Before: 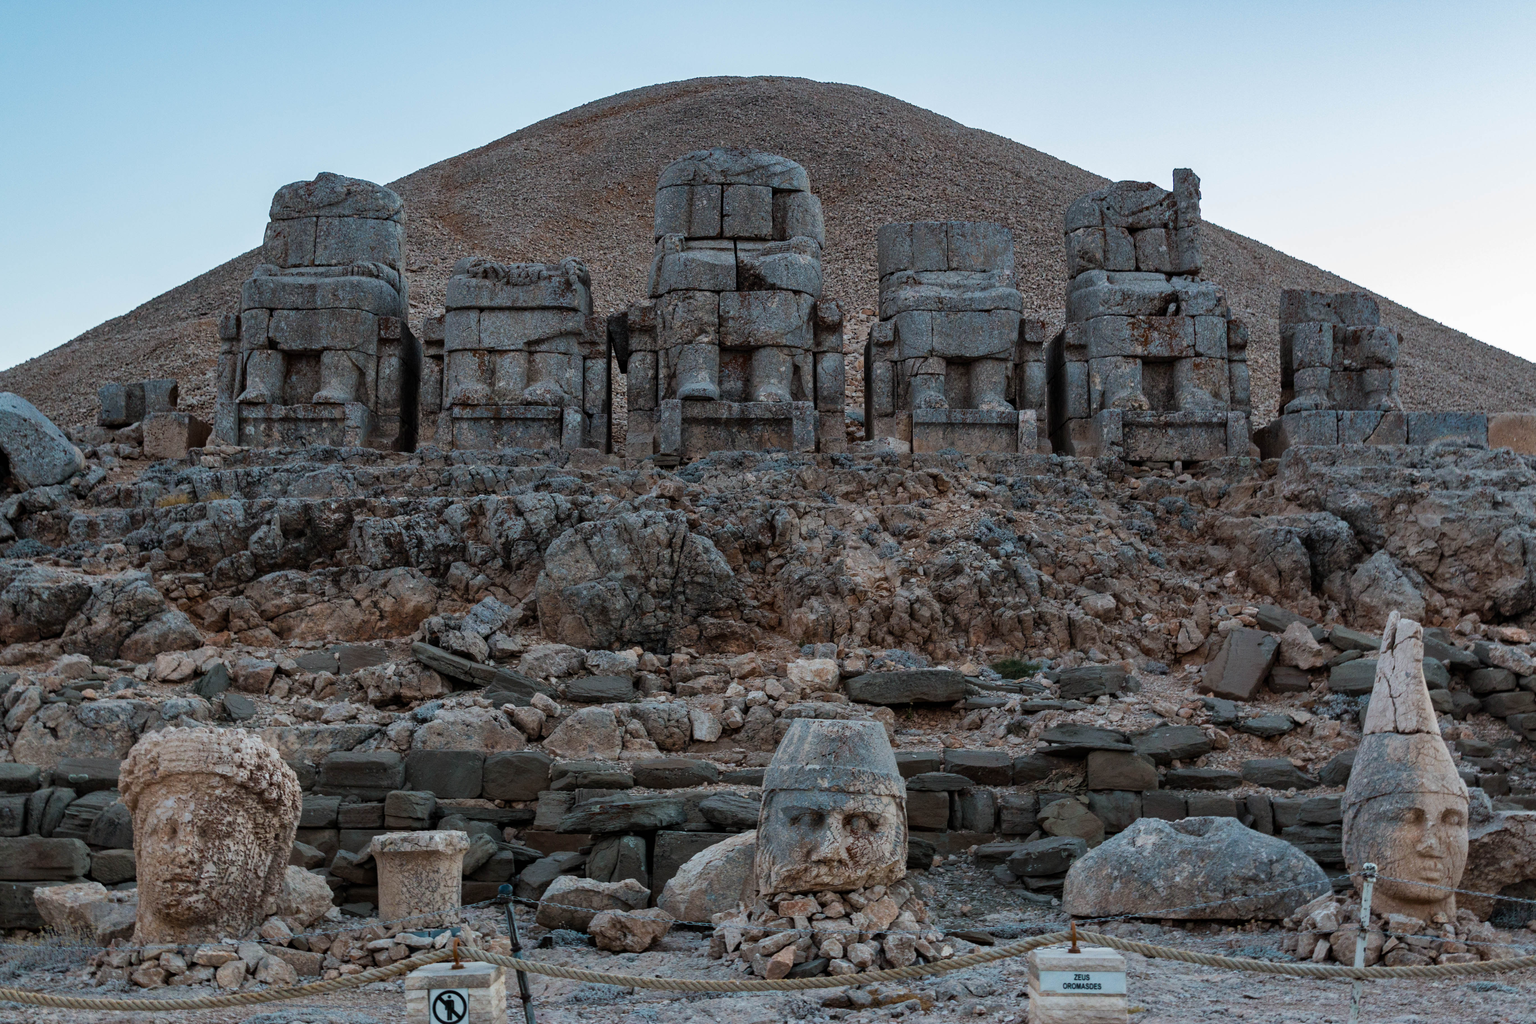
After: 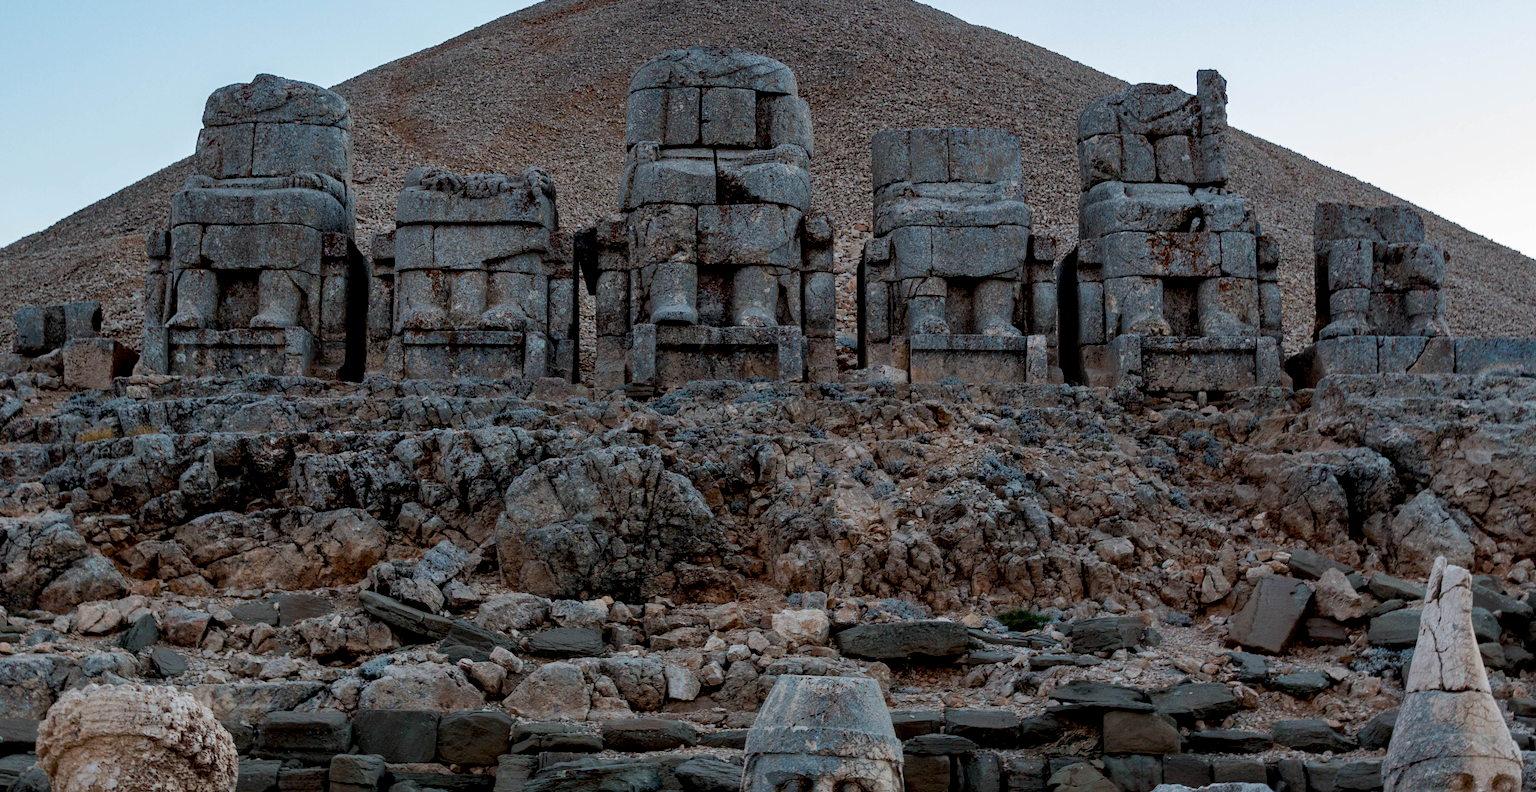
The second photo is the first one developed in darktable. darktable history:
exposure: black level correction 0.012, compensate highlight preservation false
crop: left 5.596%, top 10.314%, right 3.534%, bottom 19.395%
